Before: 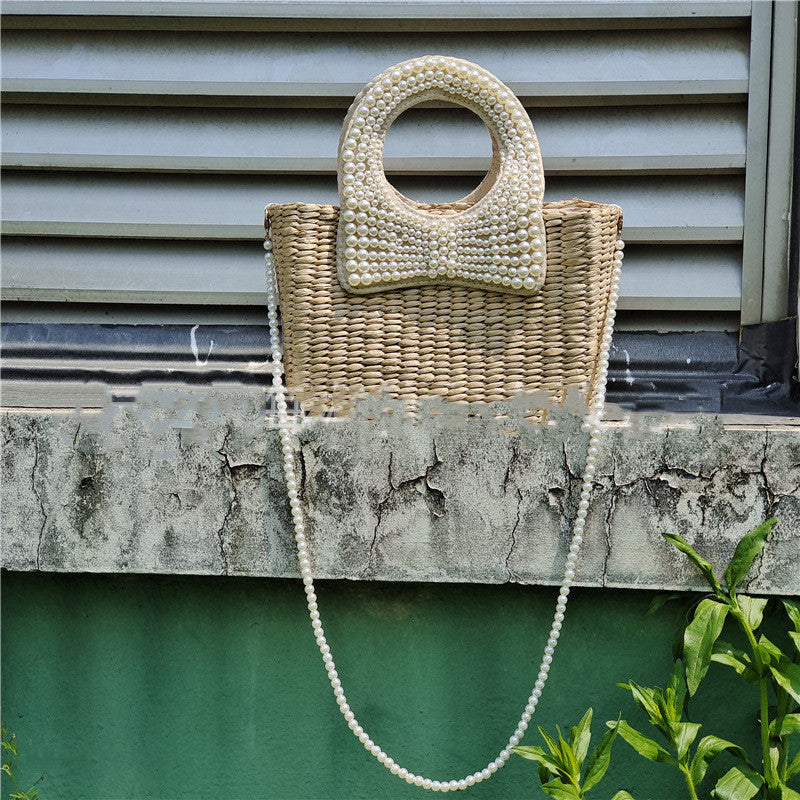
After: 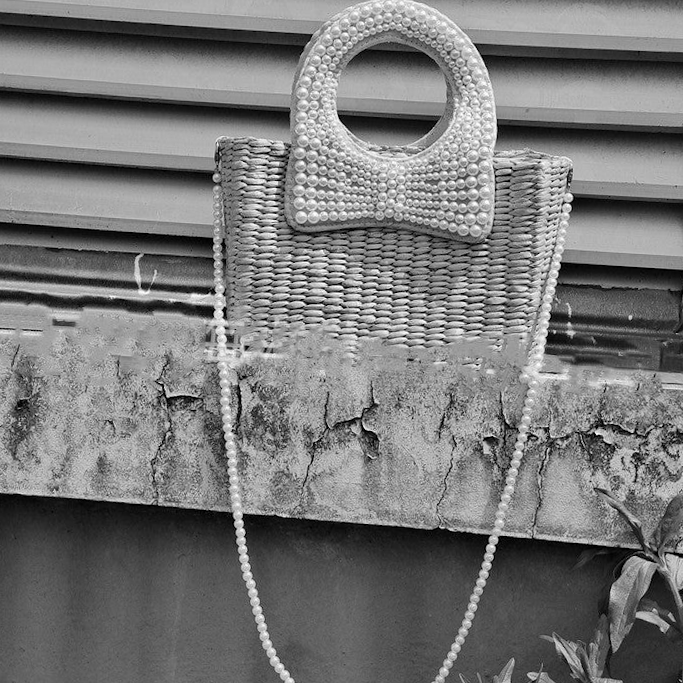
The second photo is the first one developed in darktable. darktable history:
monochrome: a 16.06, b 15.48, size 1
crop and rotate: angle -3.27°, left 5.211%, top 5.211%, right 4.607%, bottom 4.607%
